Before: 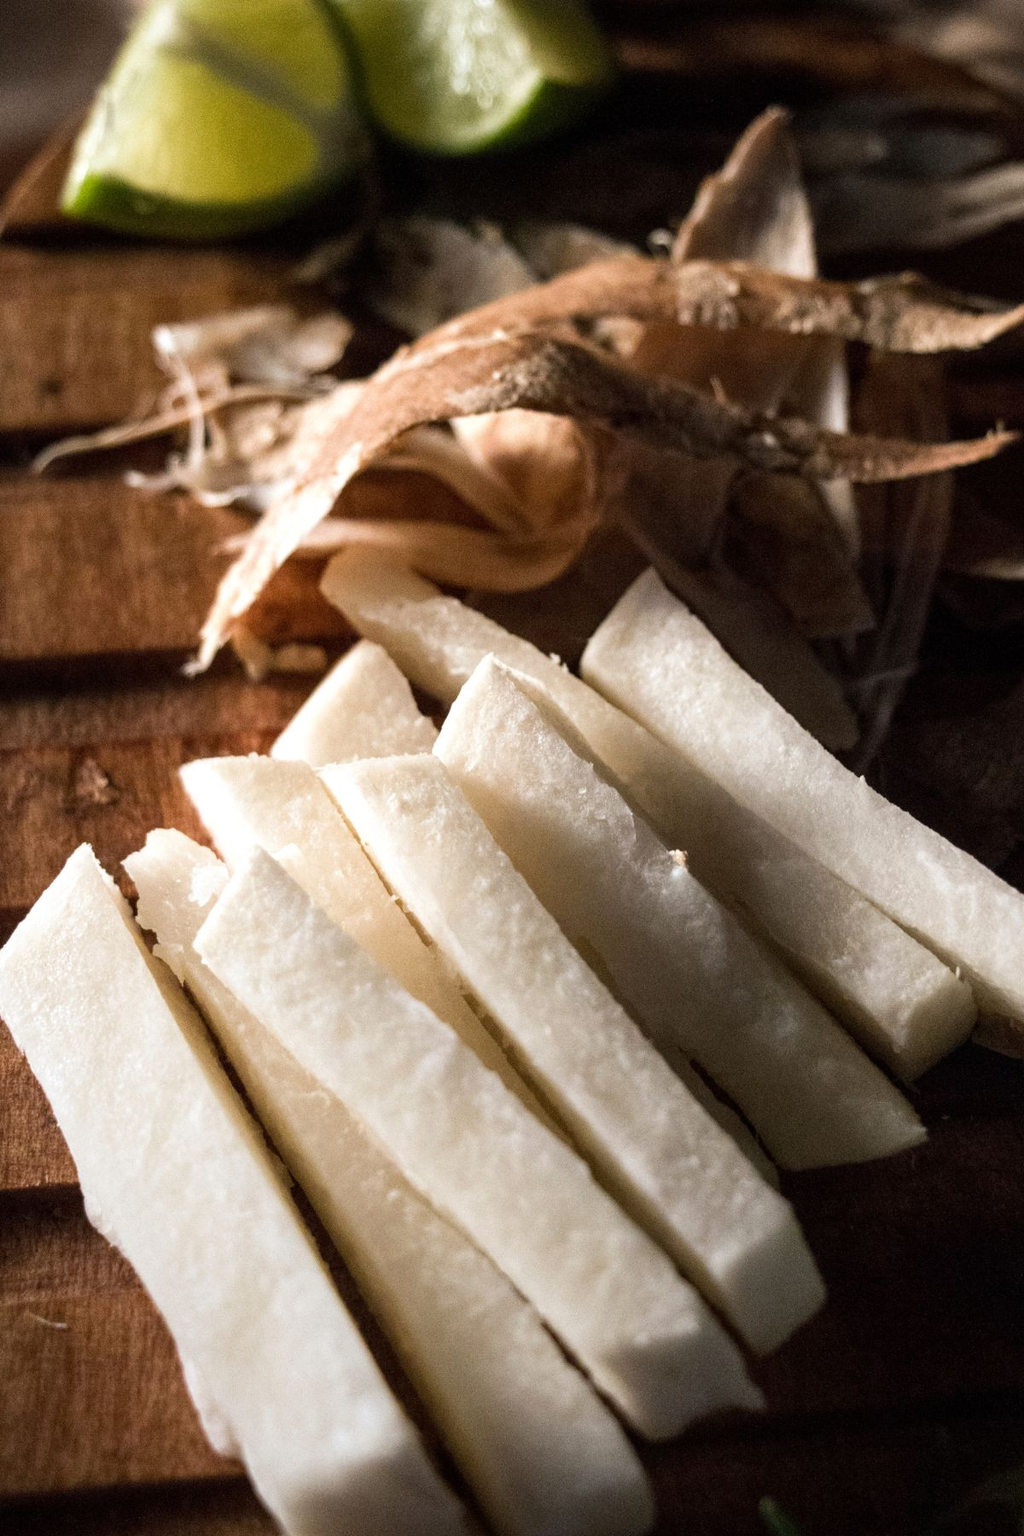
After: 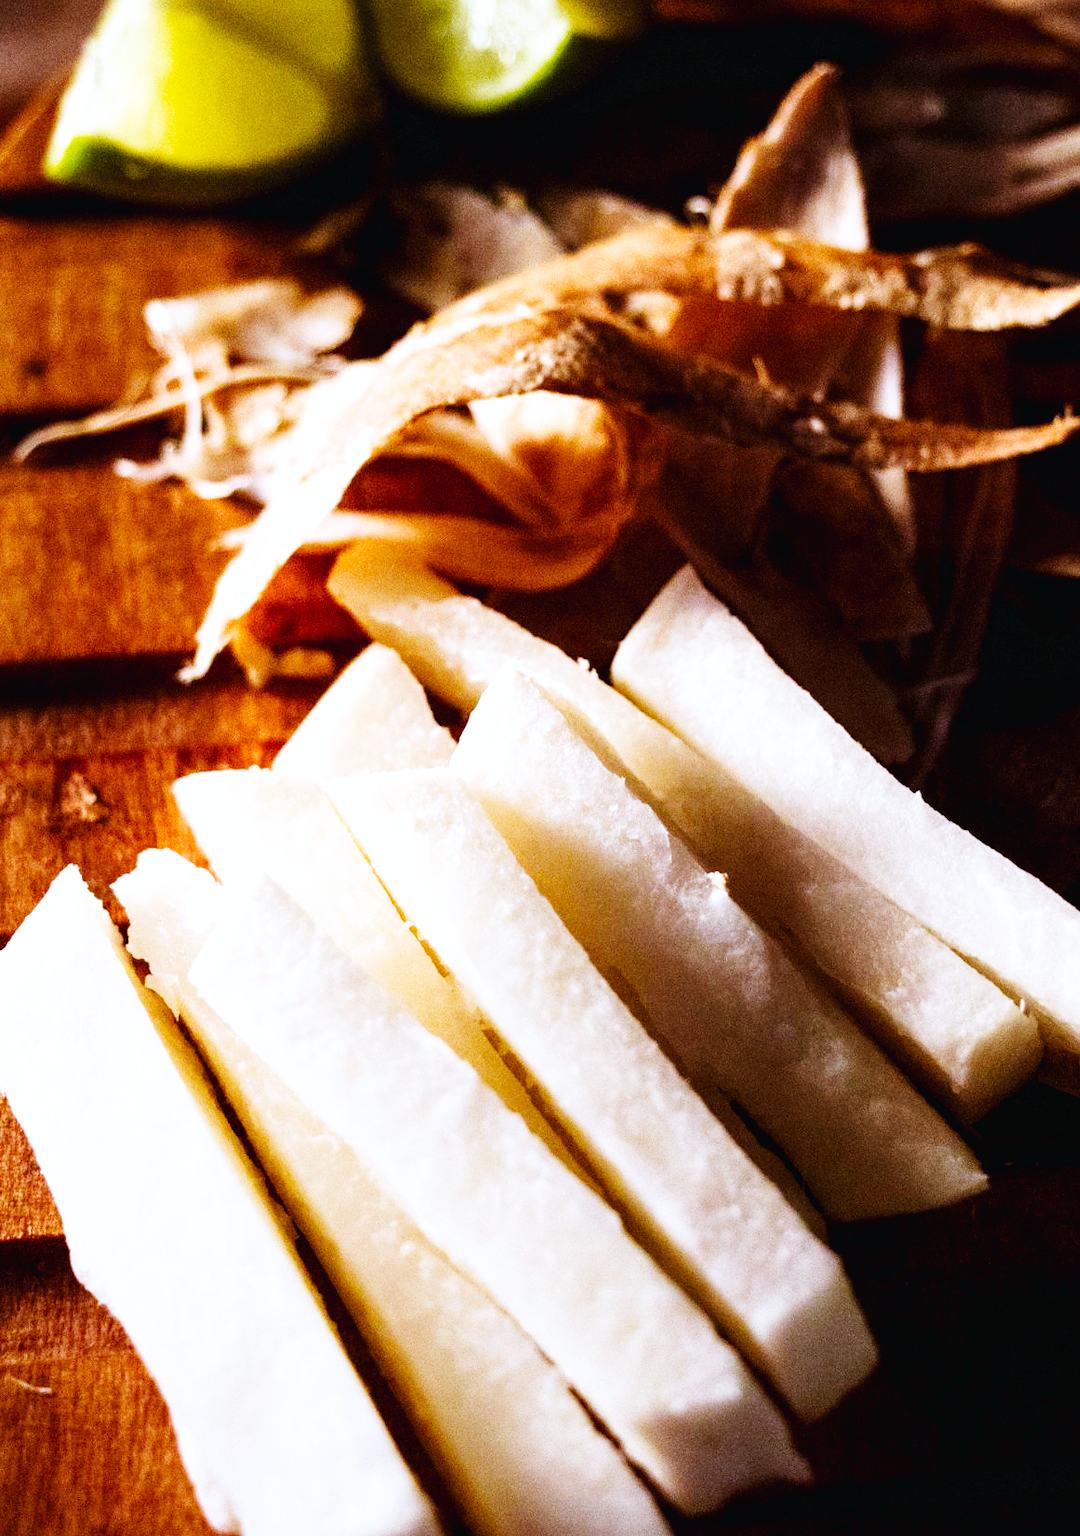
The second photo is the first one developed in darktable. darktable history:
color balance rgb: perceptual saturation grading › global saturation 25%, global vibrance 20%
base curve: curves: ch0 [(0, 0.003) (0.001, 0.002) (0.006, 0.004) (0.02, 0.022) (0.048, 0.086) (0.094, 0.234) (0.162, 0.431) (0.258, 0.629) (0.385, 0.8) (0.548, 0.918) (0.751, 0.988) (1, 1)], preserve colors none
rgb levels: mode RGB, independent channels, levels [[0, 0.5, 1], [0, 0.521, 1], [0, 0.536, 1]]
crop: left 1.964%, top 3.251%, right 1.122%, bottom 4.933%
white balance: red 0.926, green 1.003, blue 1.133
